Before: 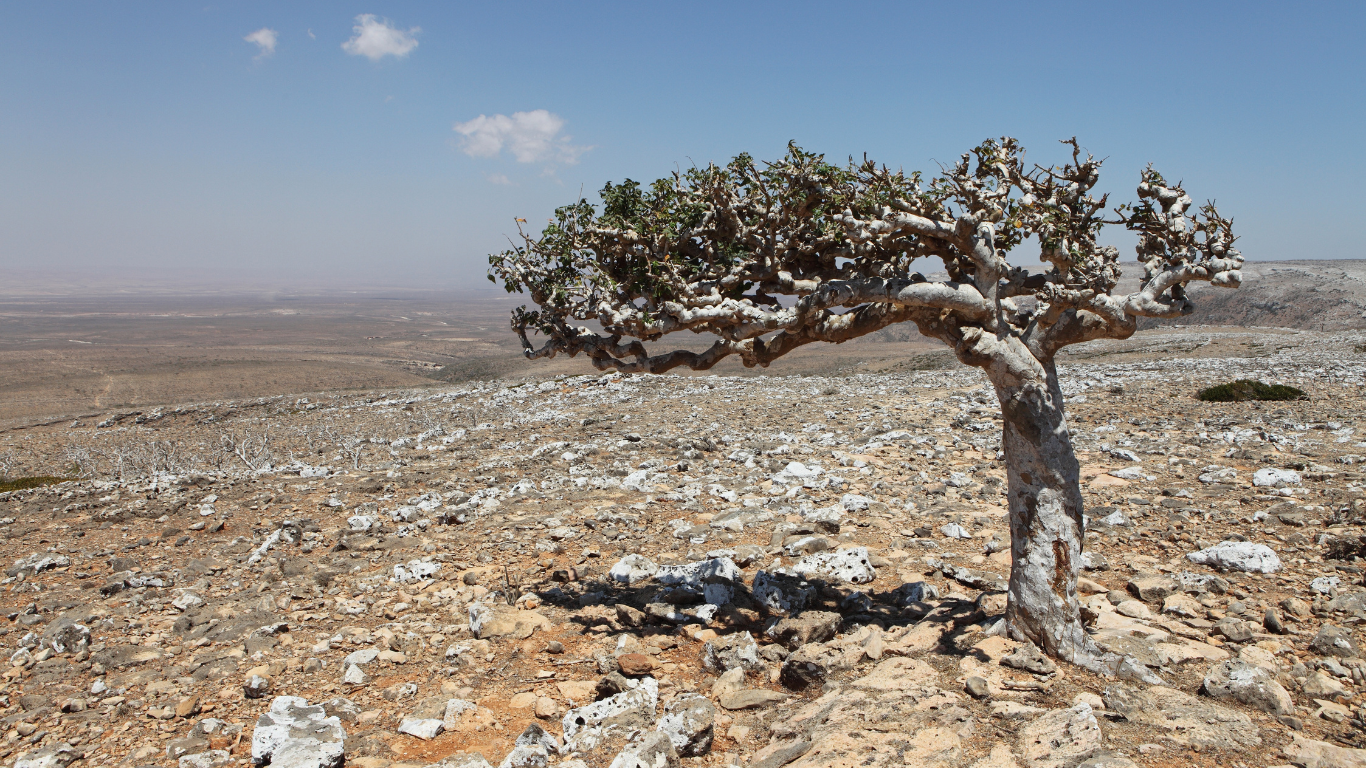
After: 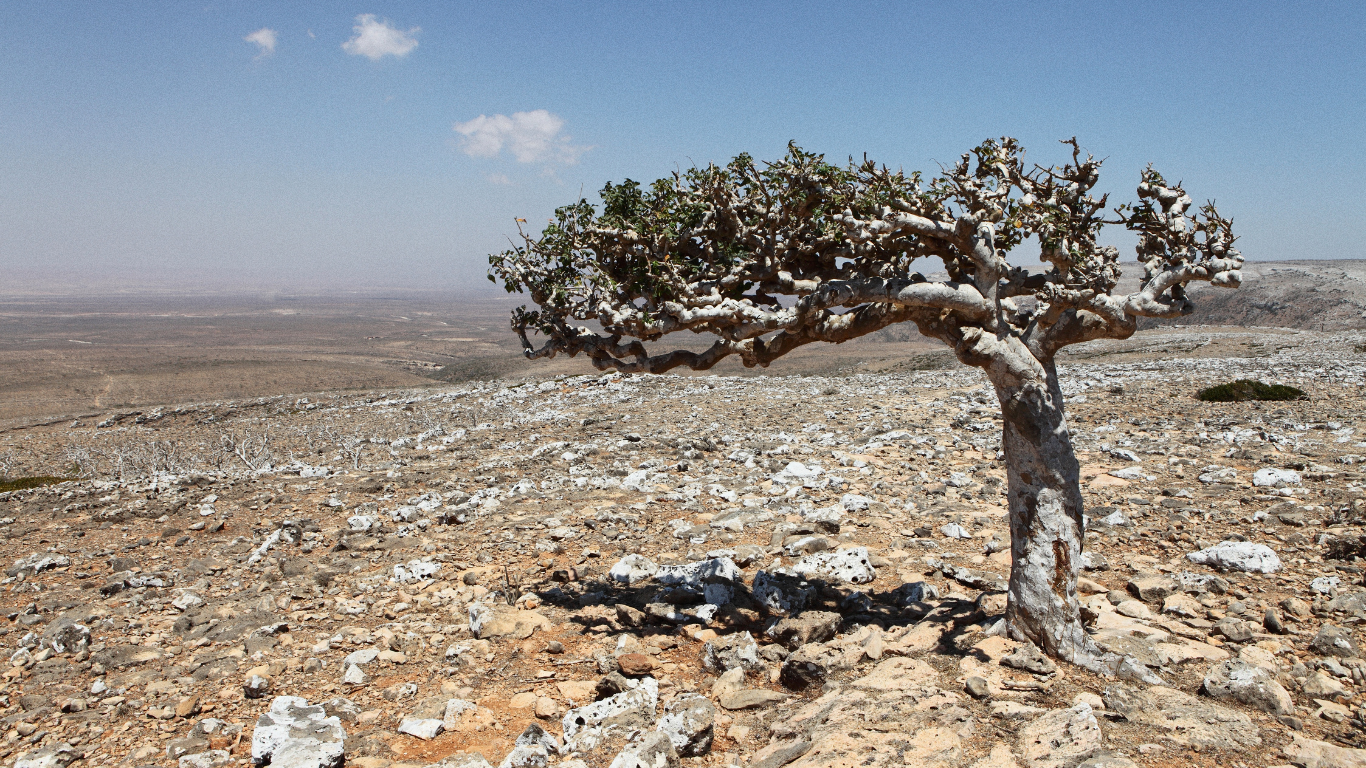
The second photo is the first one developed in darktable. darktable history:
white balance: emerald 1
grain: coarseness 0.09 ISO, strength 16.61%
contrast brightness saturation: contrast 0.14
